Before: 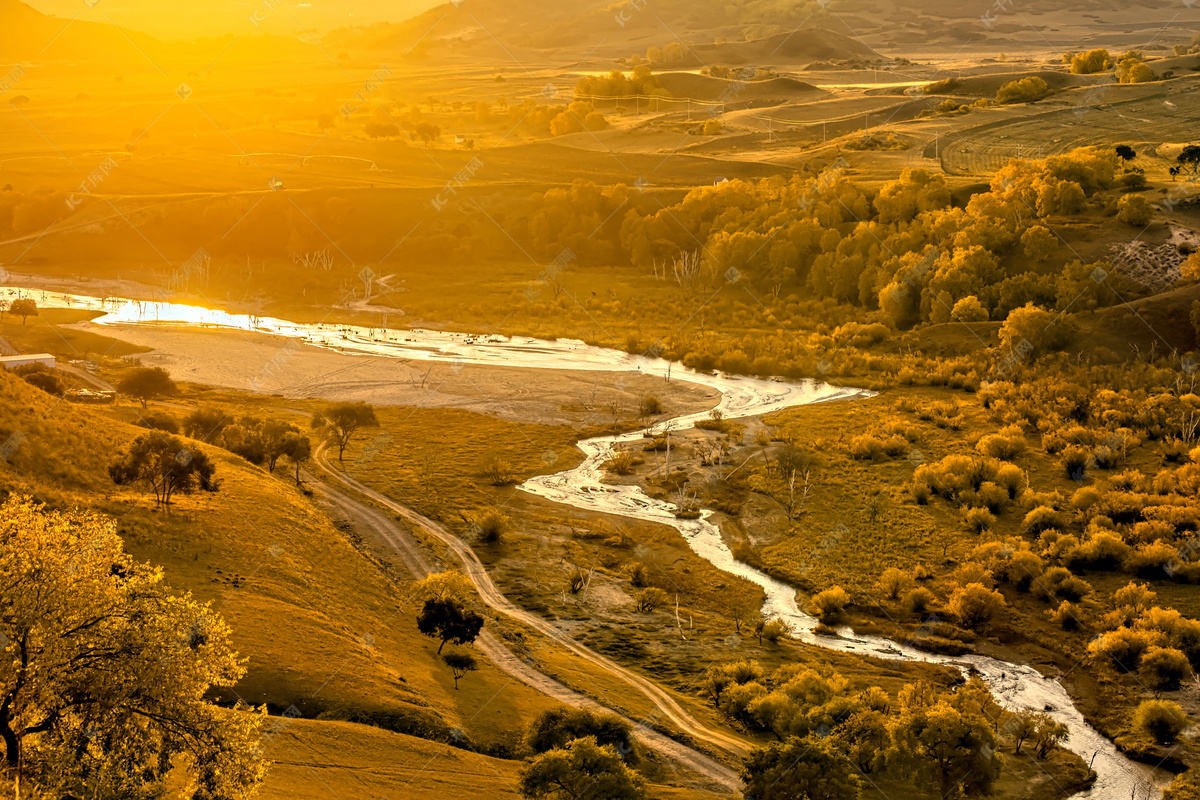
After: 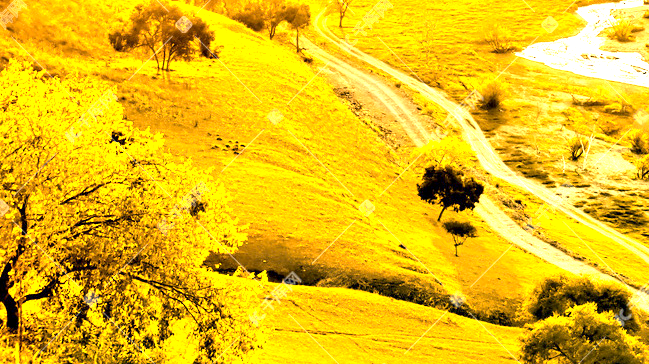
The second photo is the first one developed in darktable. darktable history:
contrast brightness saturation: contrast 0.099, brightness 0.011, saturation 0.016
crop and rotate: top 54.235%, right 45.85%, bottom 0.211%
exposure: black level correction 0.001, exposure 2.638 EV, compensate exposure bias true, compensate highlight preservation false
